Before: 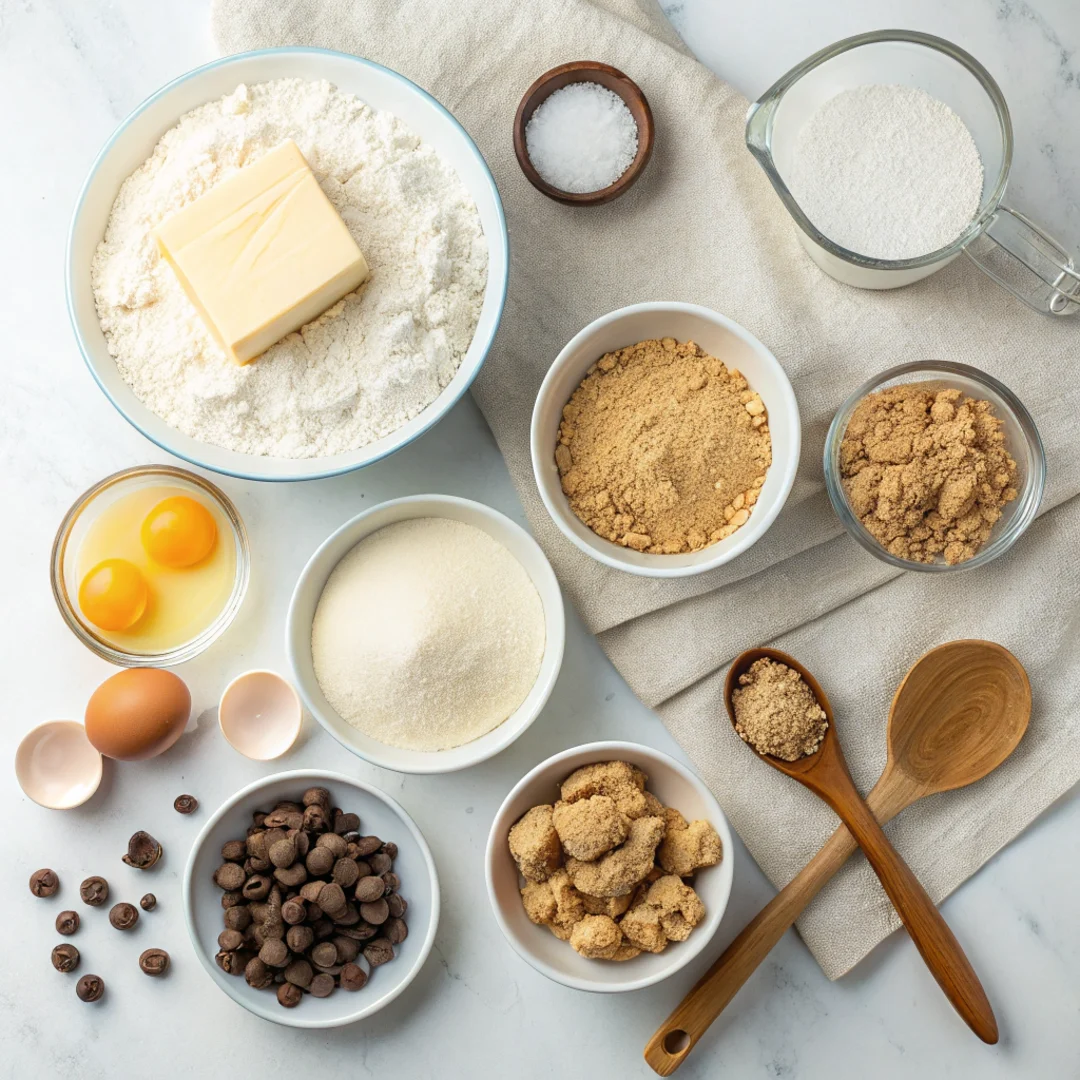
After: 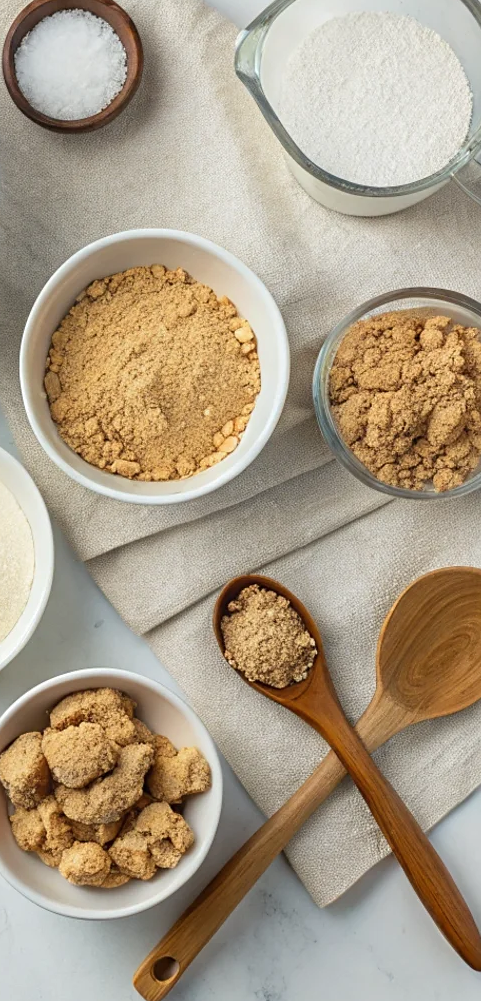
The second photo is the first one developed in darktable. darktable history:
sharpen: amount 0.21
crop: left 47.406%, top 6.844%, right 8.033%
